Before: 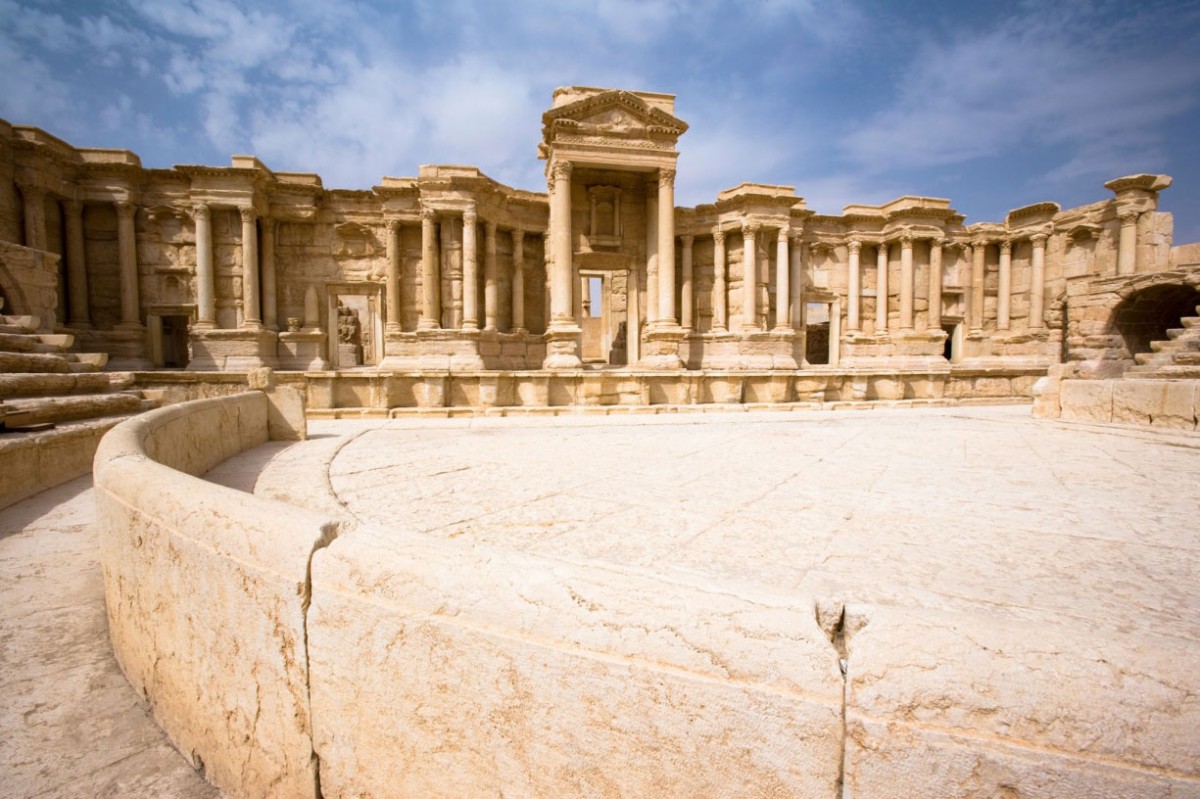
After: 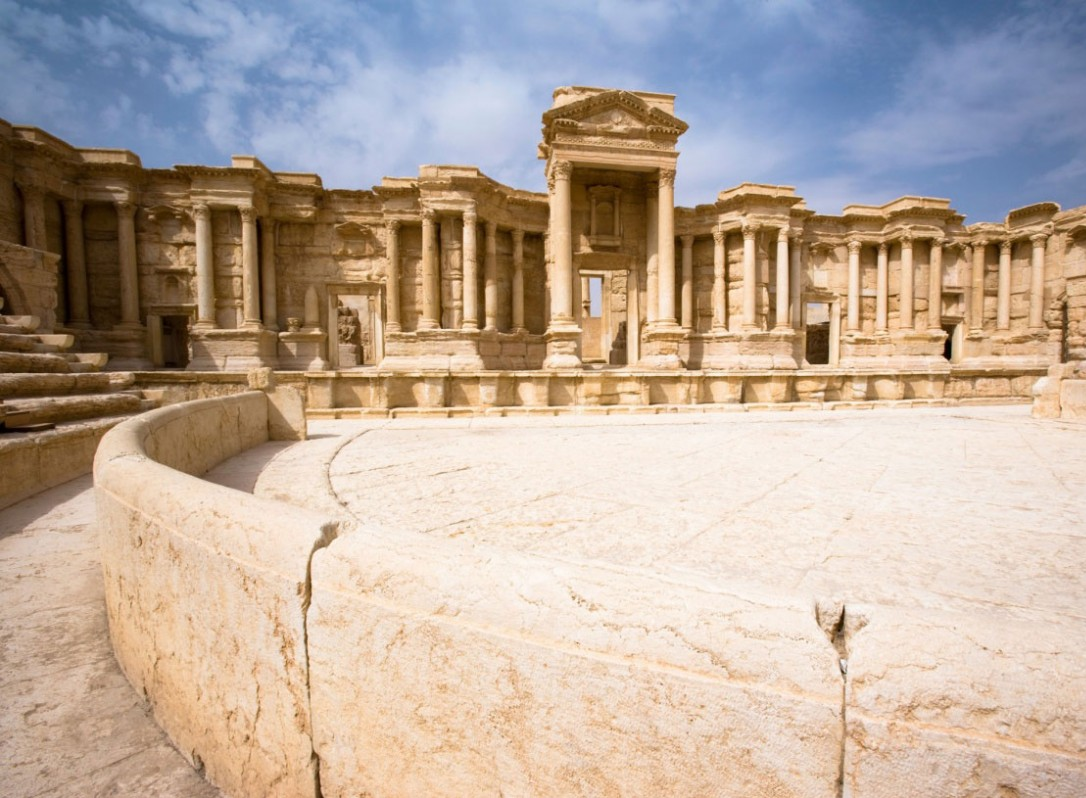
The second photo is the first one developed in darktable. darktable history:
crop: right 9.499%, bottom 0.044%
